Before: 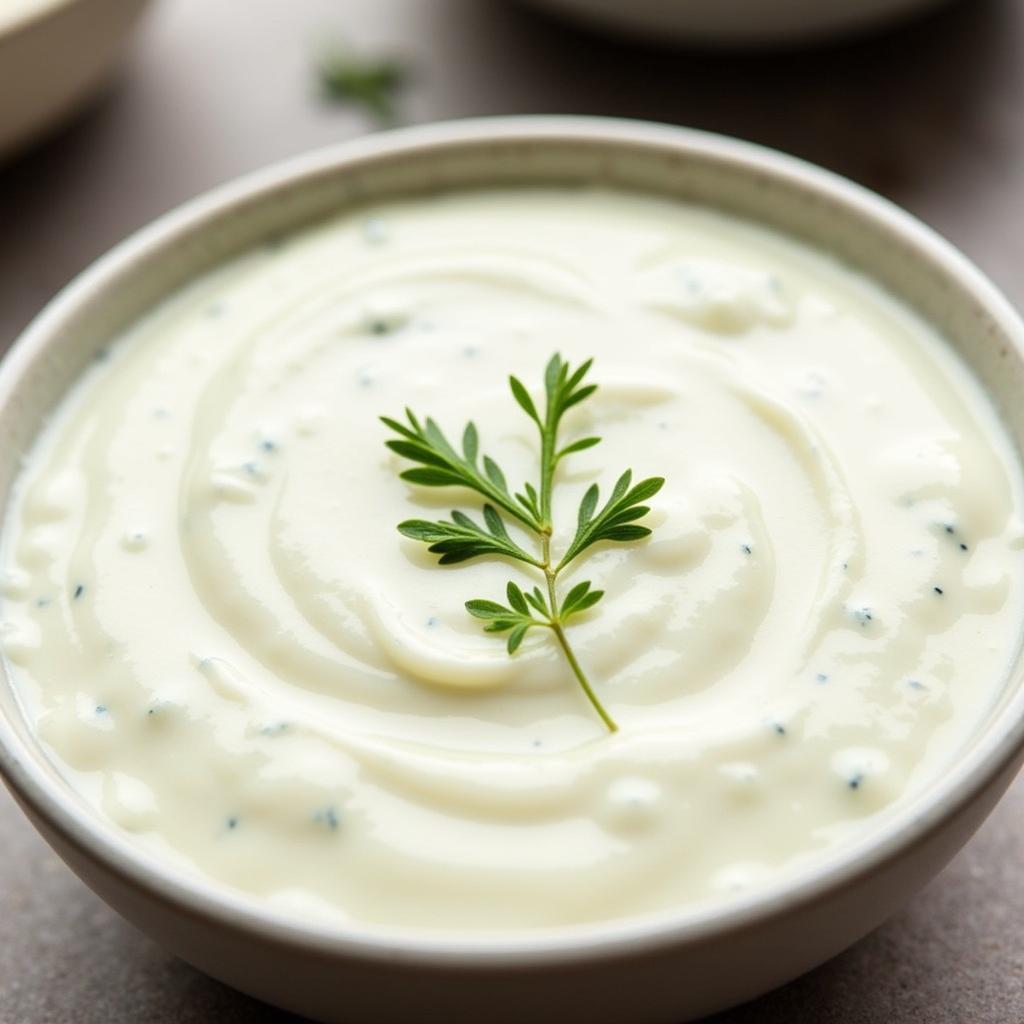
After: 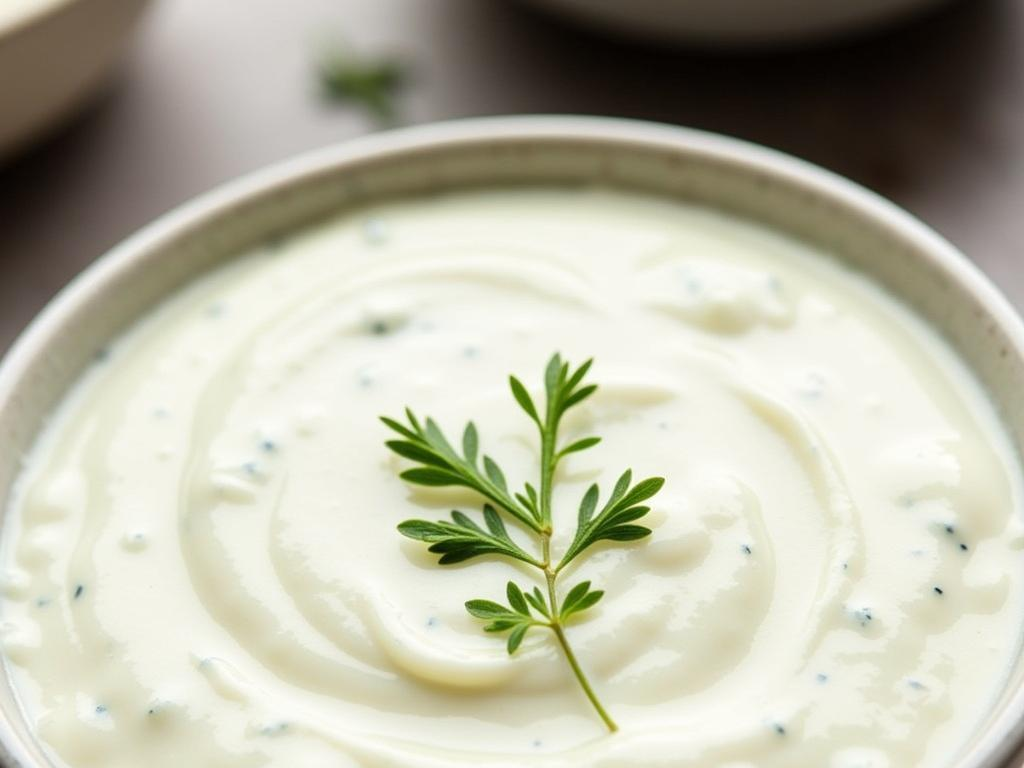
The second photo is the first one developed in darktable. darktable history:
rotate and perspective: automatic cropping off
crop: bottom 24.988%
white balance: emerald 1
